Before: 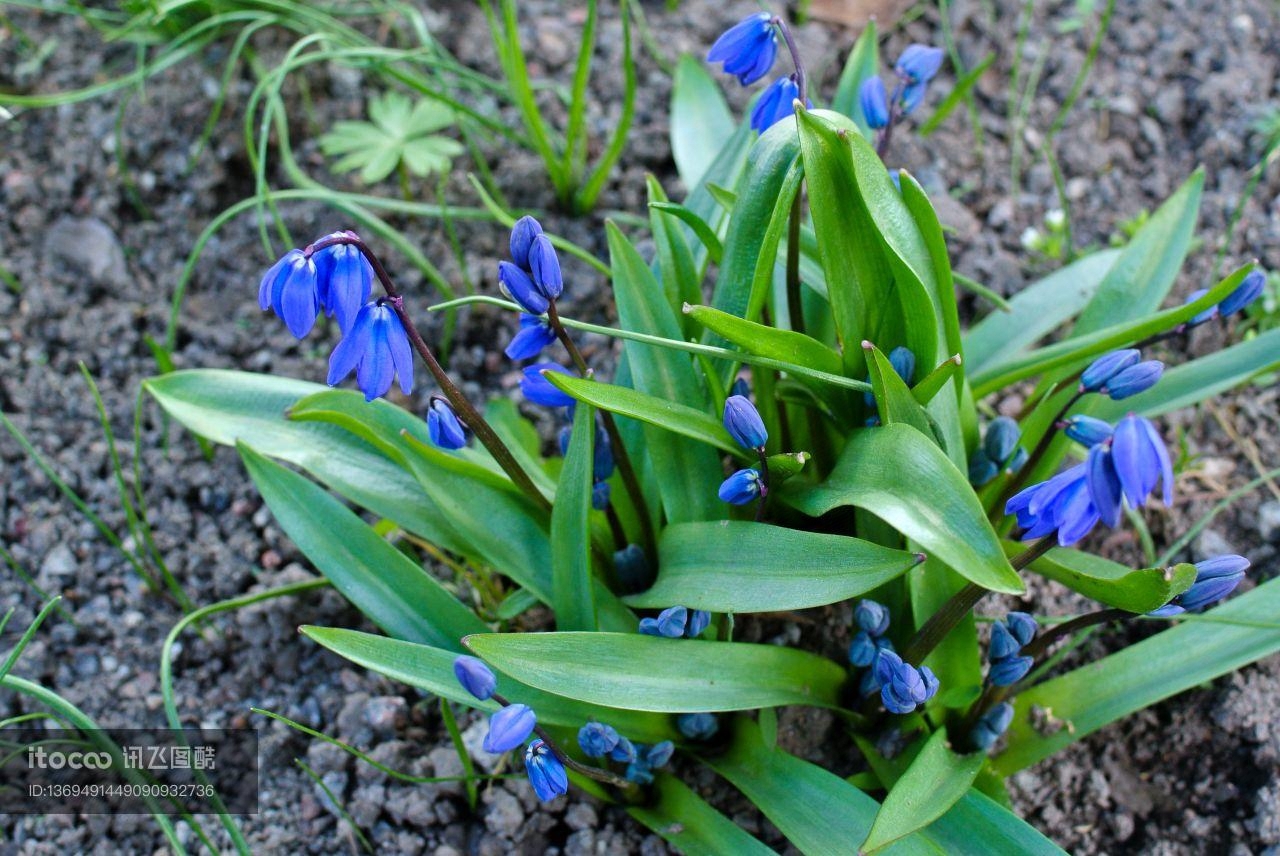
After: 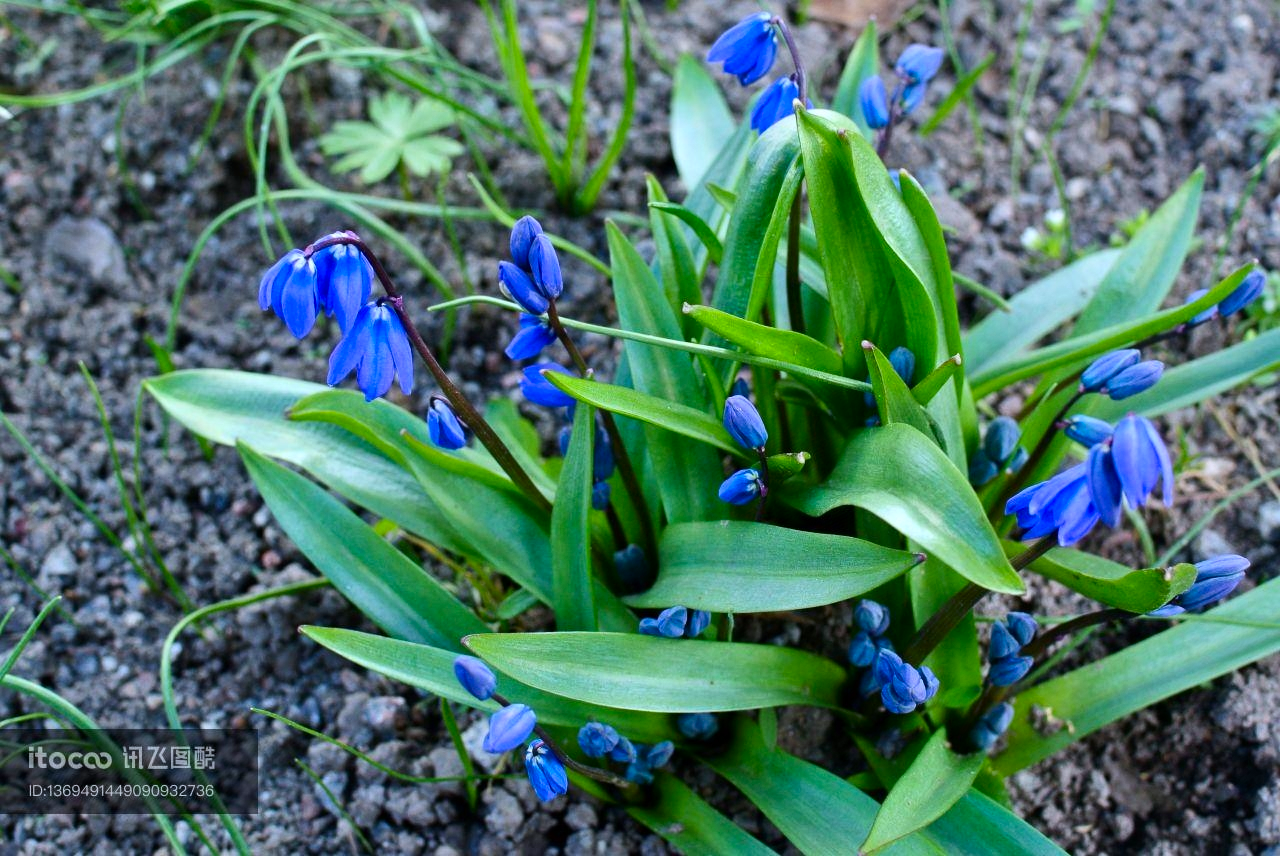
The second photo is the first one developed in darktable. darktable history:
contrast brightness saturation: contrast 0.15, brightness -0.01, saturation 0.1
white balance: red 0.974, blue 1.044
